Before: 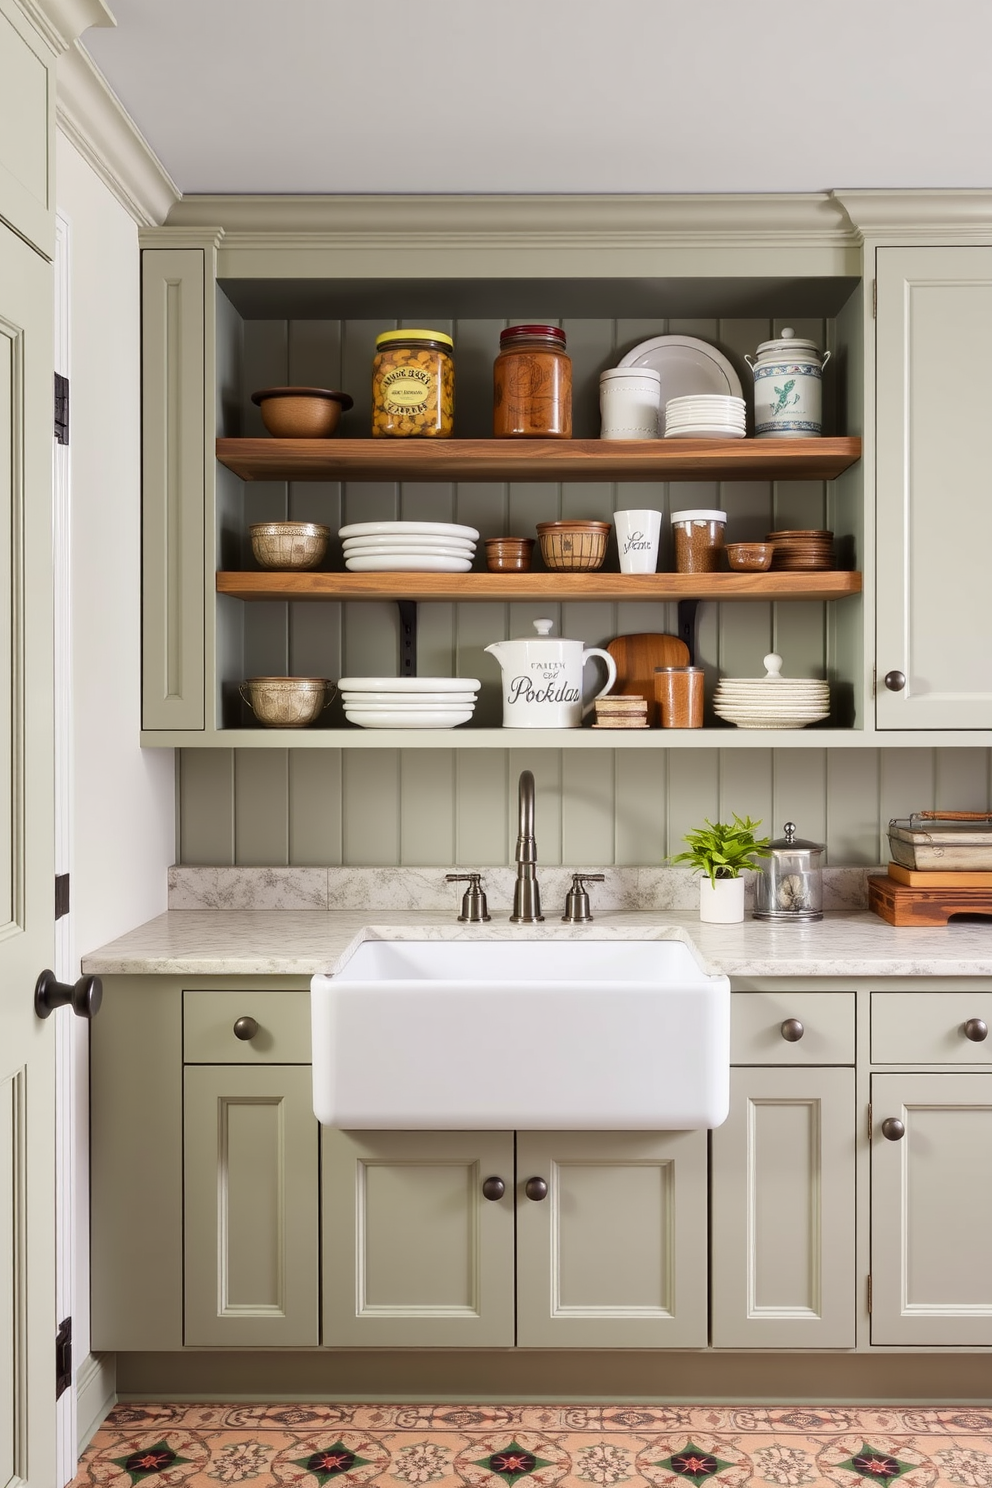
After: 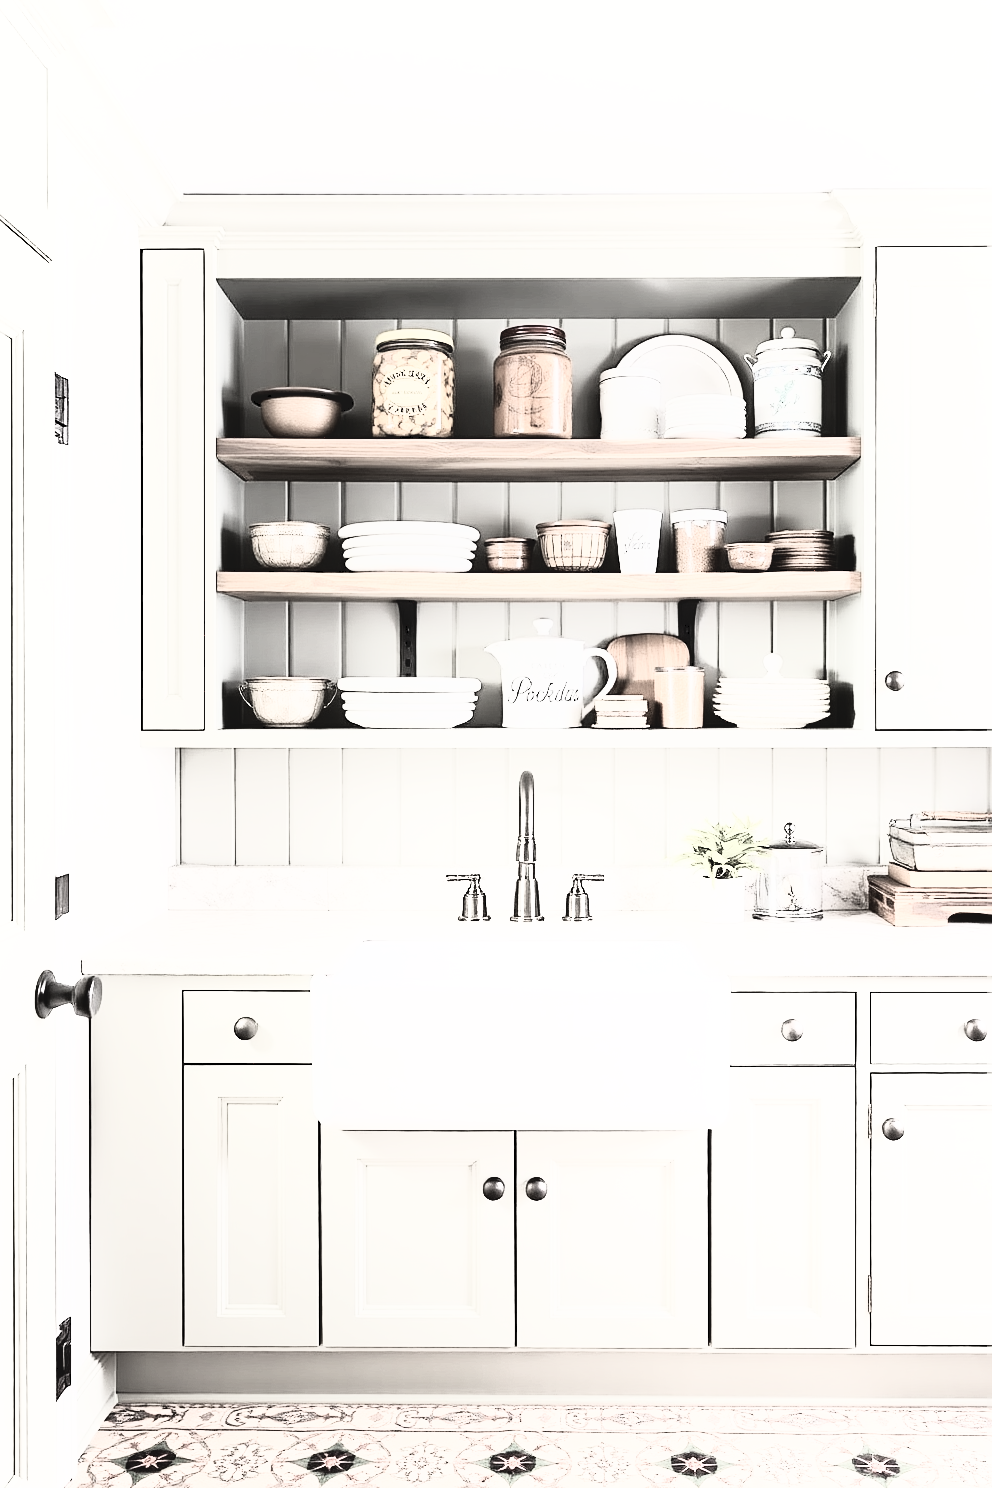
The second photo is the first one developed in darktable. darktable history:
exposure: black level correction 0, exposure 0.696 EV, compensate exposure bias true, compensate highlight preservation false
sharpen: on, module defaults
color correction: highlights b* 0.067, saturation 0.213
shadows and highlights: shadows -62.11, white point adjustment -5.31, highlights 61.01
tone curve: curves: ch0 [(0, 0) (0.003, 0.128) (0.011, 0.133) (0.025, 0.133) (0.044, 0.141) (0.069, 0.152) (0.1, 0.169) (0.136, 0.201) (0.177, 0.239) (0.224, 0.294) (0.277, 0.358) (0.335, 0.428) (0.399, 0.488) (0.468, 0.55) (0.543, 0.611) (0.623, 0.678) (0.709, 0.755) (0.801, 0.843) (0.898, 0.91) (1, 1)], color space Lab, independent channels
base curve: curves: ch0 [(0, 0) (0.007, 0.004) (0.027, 0.03) (0.046, 0.07) (0.207, 0.54) (0.442, 0.872) (0.673, 0.972) (1, 1)]
tone equalizer: edges refinement/feathering 500, mask exposure compensation -1.57 EV, preserve details no
